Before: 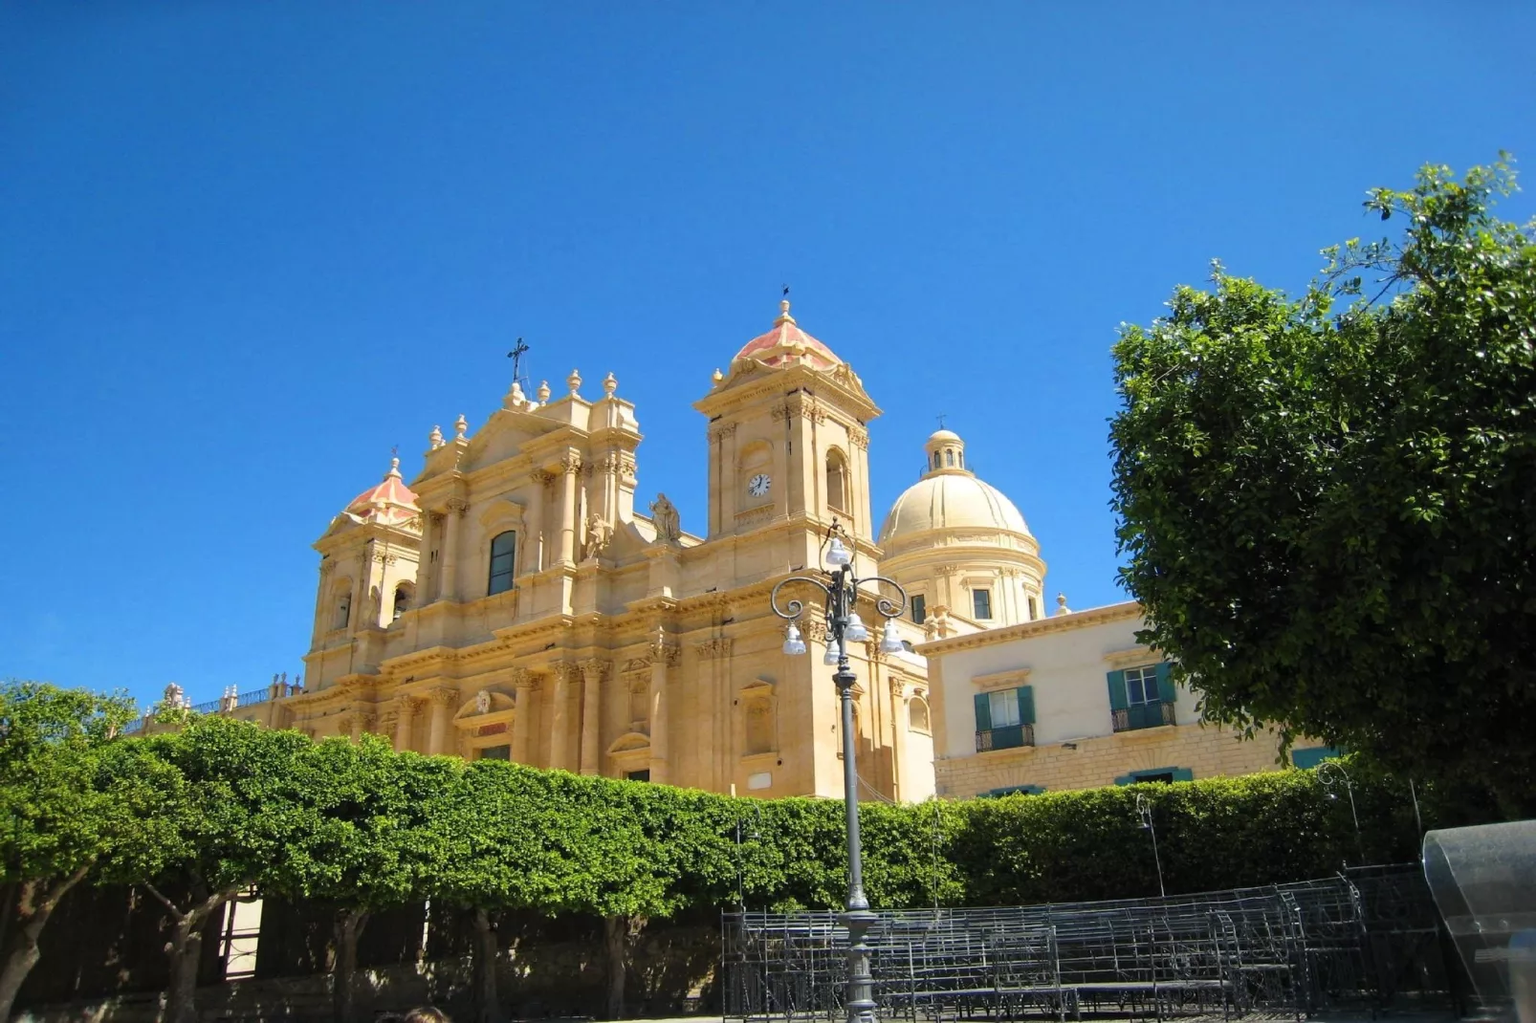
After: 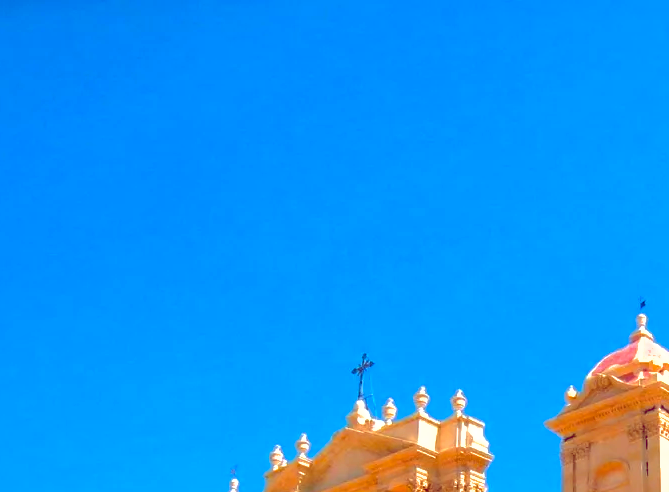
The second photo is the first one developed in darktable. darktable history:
color zones: curves: ch1 [(0.263, 0.53) (0.376, 0.287) (0.487, 0.512) (0.748, 0.547) (1, 0.513)]; ch2 [(0.262, 0.45) (0.751, 0.477)]
shadows and highlights: highlights -59.91
crop and rotate: left 11.222%, top 0.086%, right 47.064%, bottom 53.841%
color balance rgb: shadows lift › chroma 3.656%, shadows lift › hue 88.72°, global offset › chroma 0.28%, global offset › hue 319.4°, perceptual saturation grading › global saturation 30.105%, perceptual brilliance grading › global brilliance 25.46%
